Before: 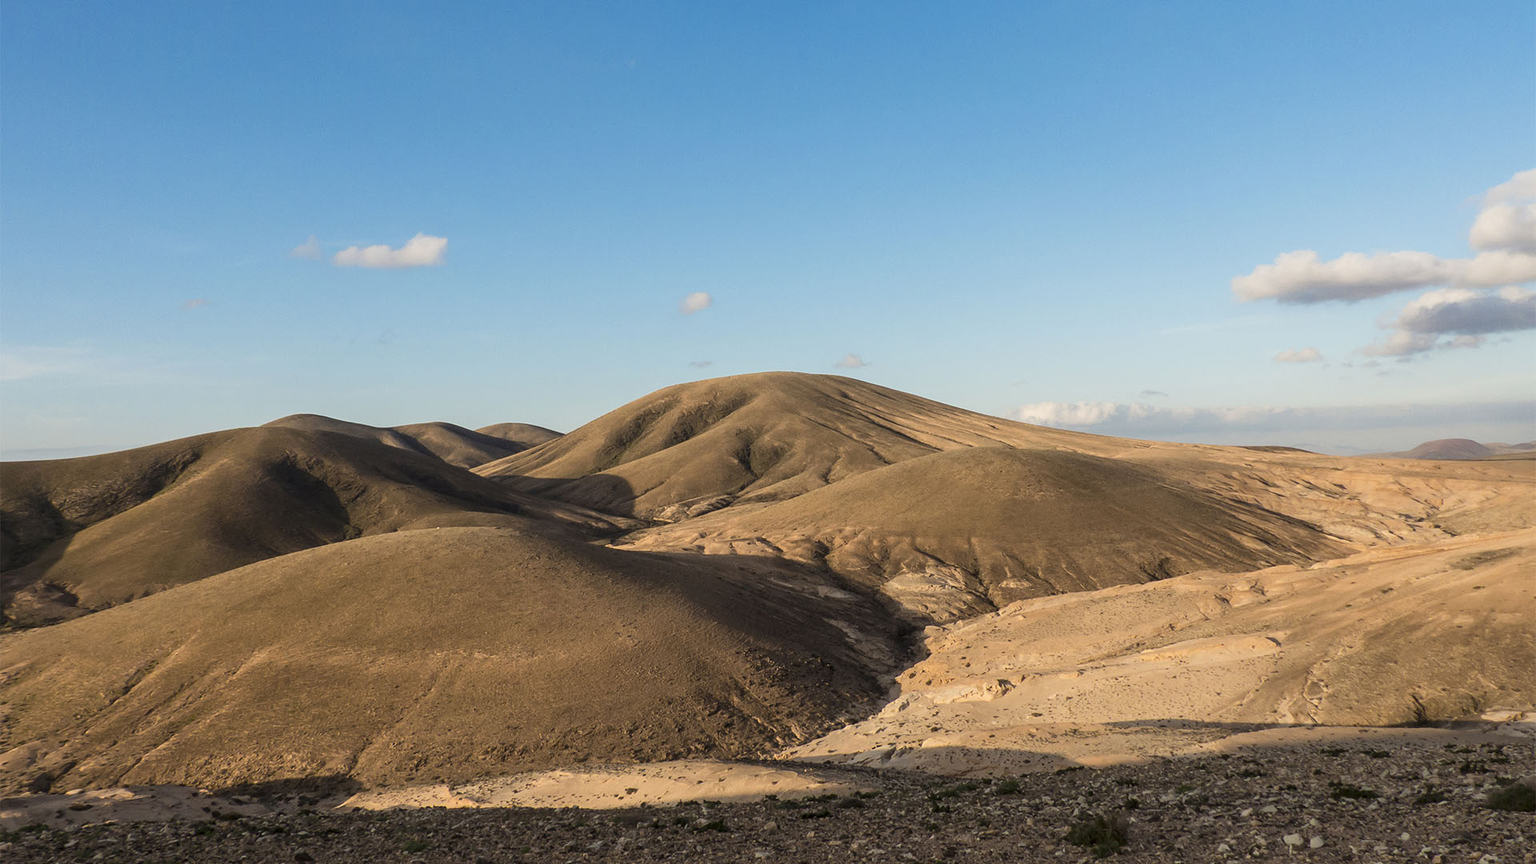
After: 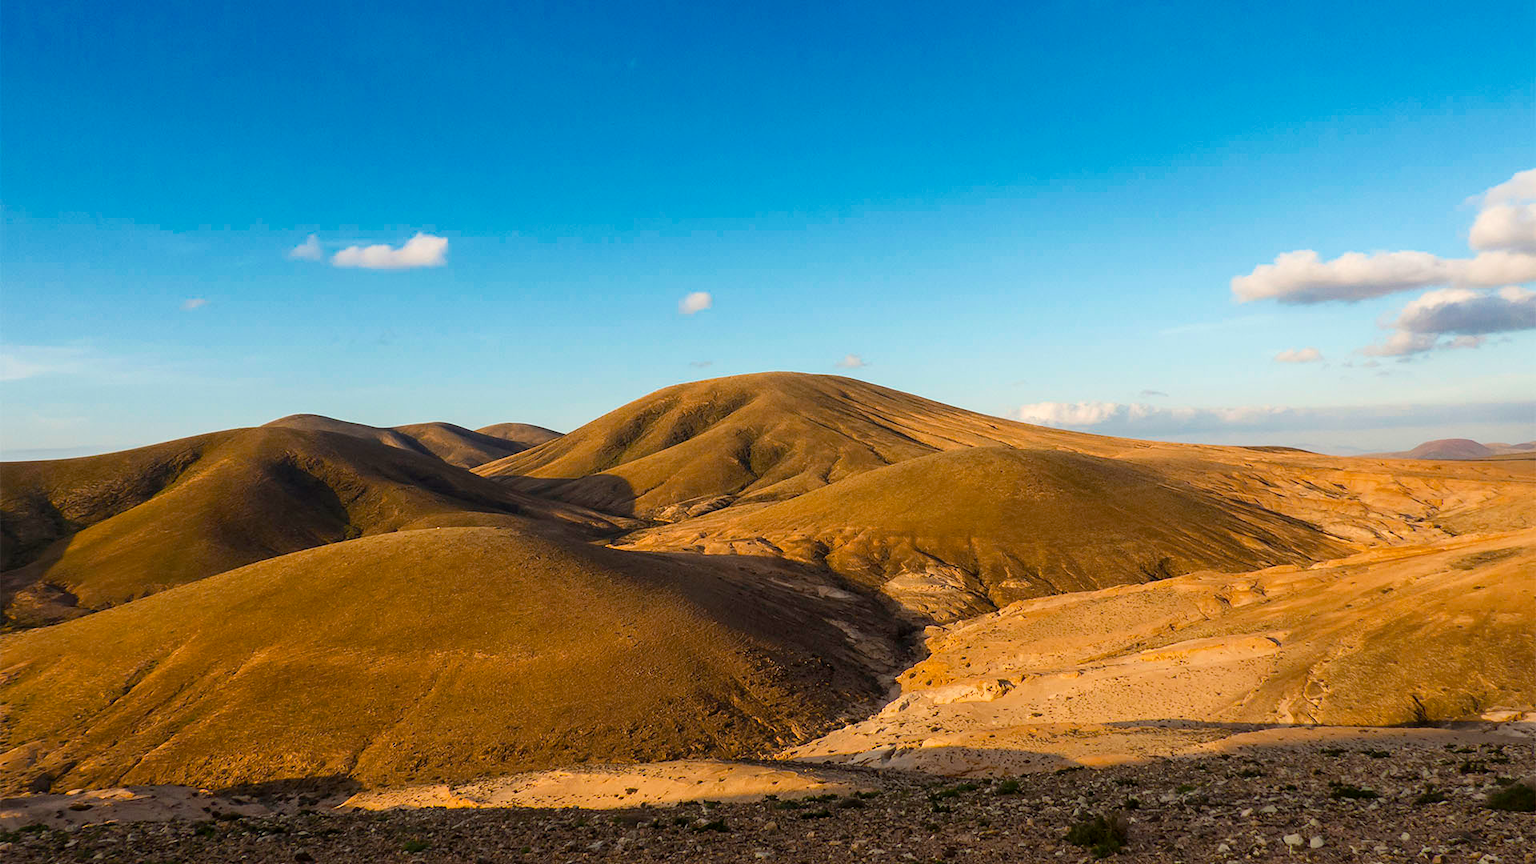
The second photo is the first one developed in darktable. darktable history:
color balance rgb: perceptual saturation grading › global saturation 25.68%, perceptual brilliance grading › highlights 8.334%, perceptual brilliance grading › mid-tones 3.321%, perceptual brilliance grading › shadows 1.976%, global vibrance 16.783%, saturation formula JzAzBz (2021)
